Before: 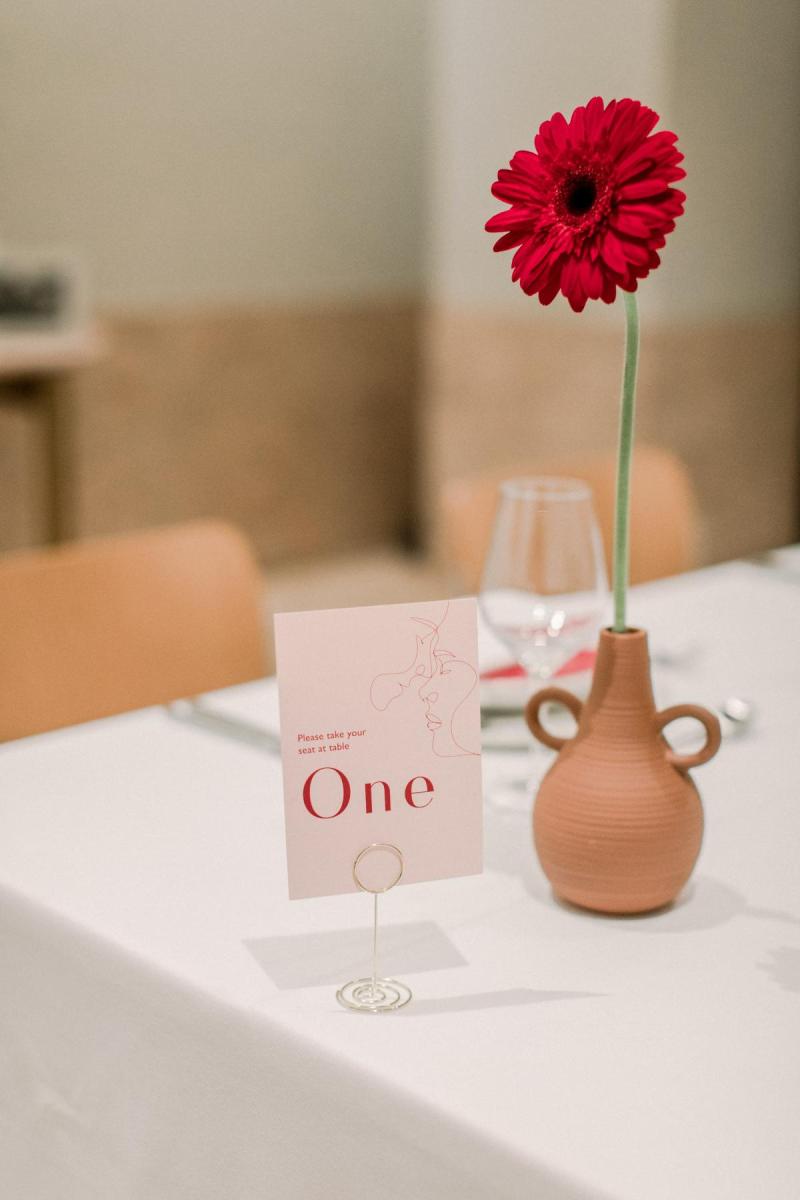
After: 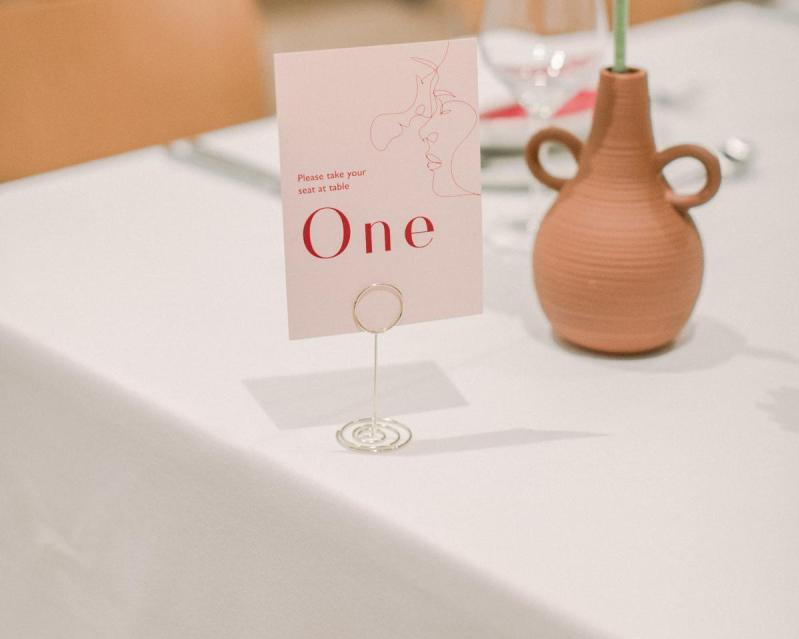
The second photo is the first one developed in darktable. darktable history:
crop and rotate: top 46.698%, right 0.018%
